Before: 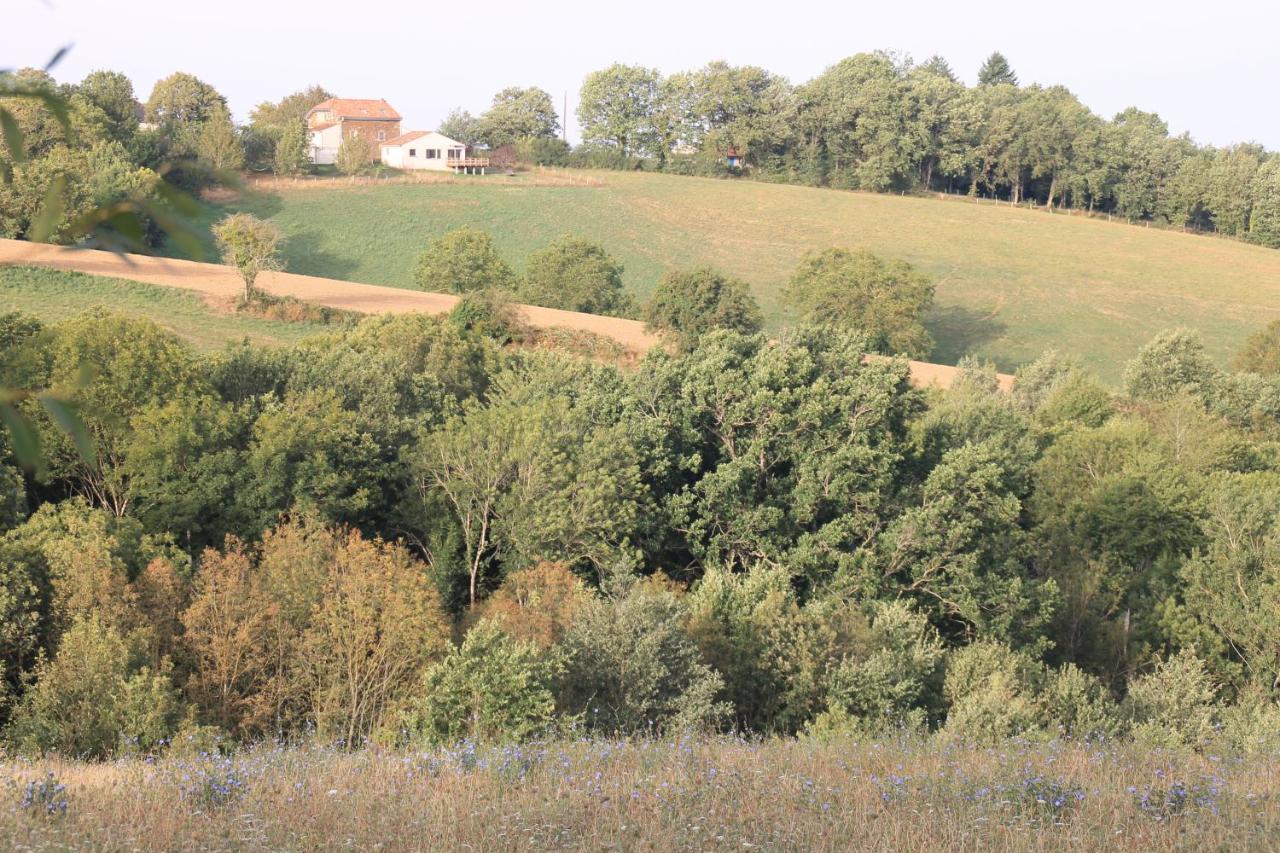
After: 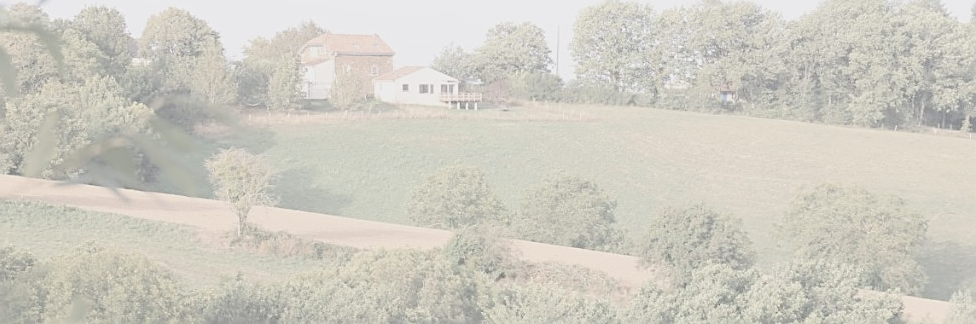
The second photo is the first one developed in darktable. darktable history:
velvia: strength 15%
crop: left 0.579%, top 7.627%, right 23.167%, bottom 54.275%
sharpen: on, module defaults
contrast brightness saturation: contrast -0.32, brightness 0.75, saturation -0.78
